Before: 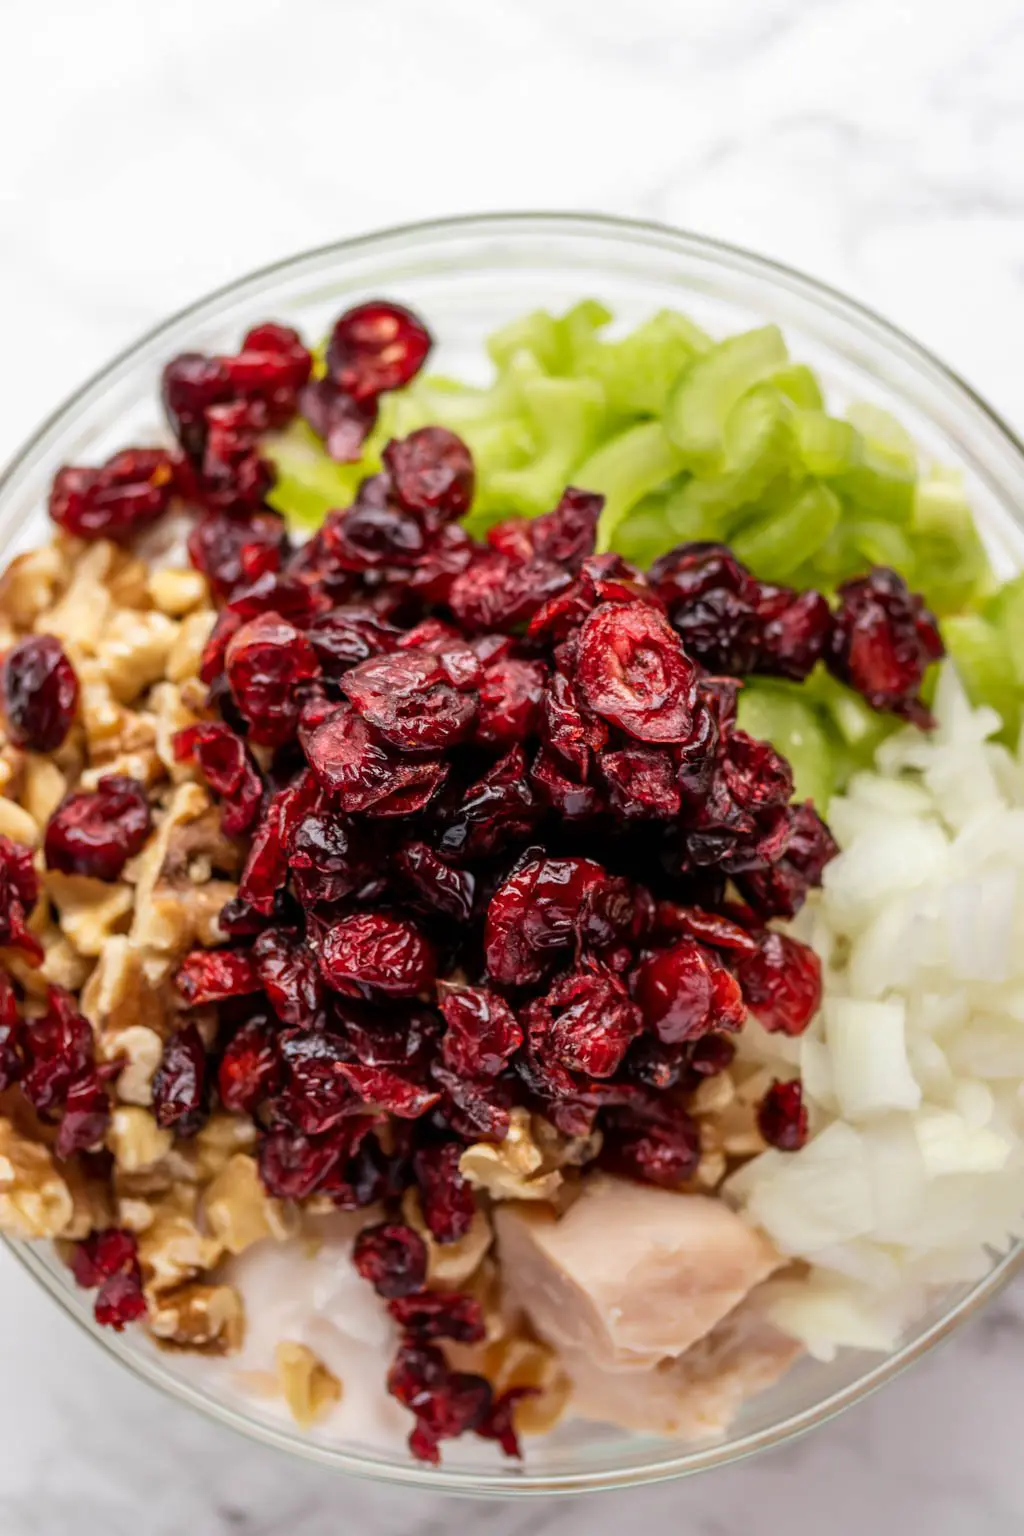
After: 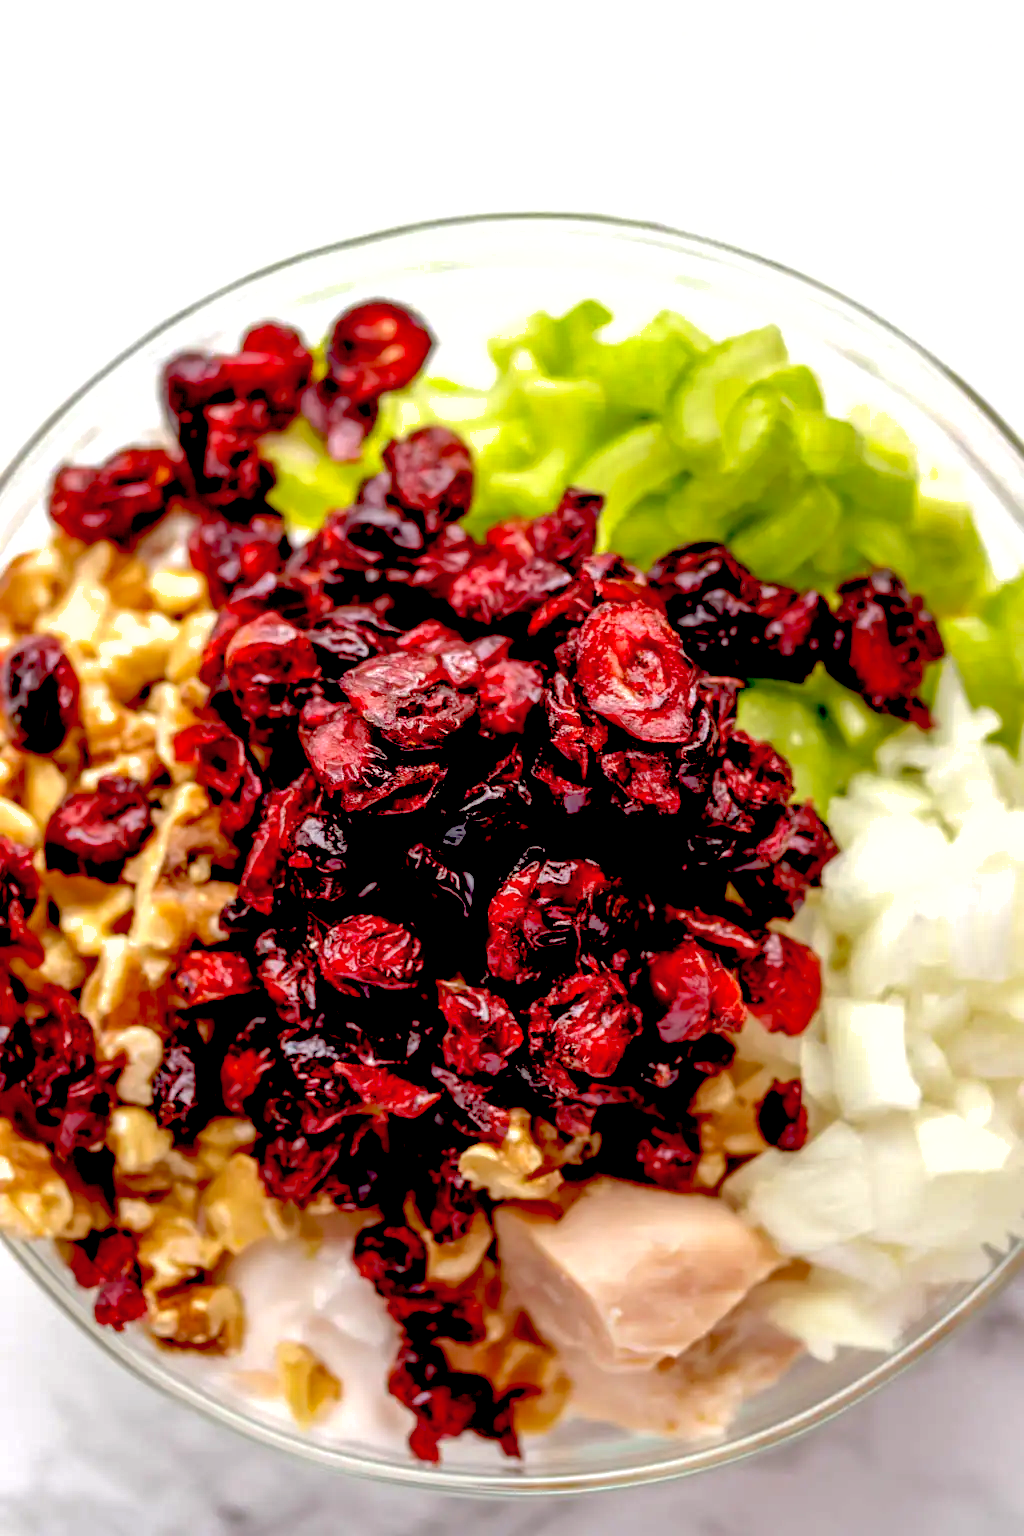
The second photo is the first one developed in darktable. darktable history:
tone curve: curves: ch0 [(0, 0) (0.003, 0.003) (0.011, 0.011) (0.025, 0.024) (0.044, 0.043) (0.069, 0.068) (0.1, 0.098) (0.136, 0.133) (0.177, 0.174) (0.224, 0.22) (0.277, 0.272) (0.335, 0.329) (0.399, 0.391) (0.468, 0.459) (0.543, 0.545) (0.623, 0.625) (0.709, 0.711) (0.801, 0.802) (0.898, 0.898) (1, 1)], preserve colors none
exposure: black level correction 0.04, exposure 0.5 EV, compensate highlight preservation false
shadows and highlights: on, module defaults
